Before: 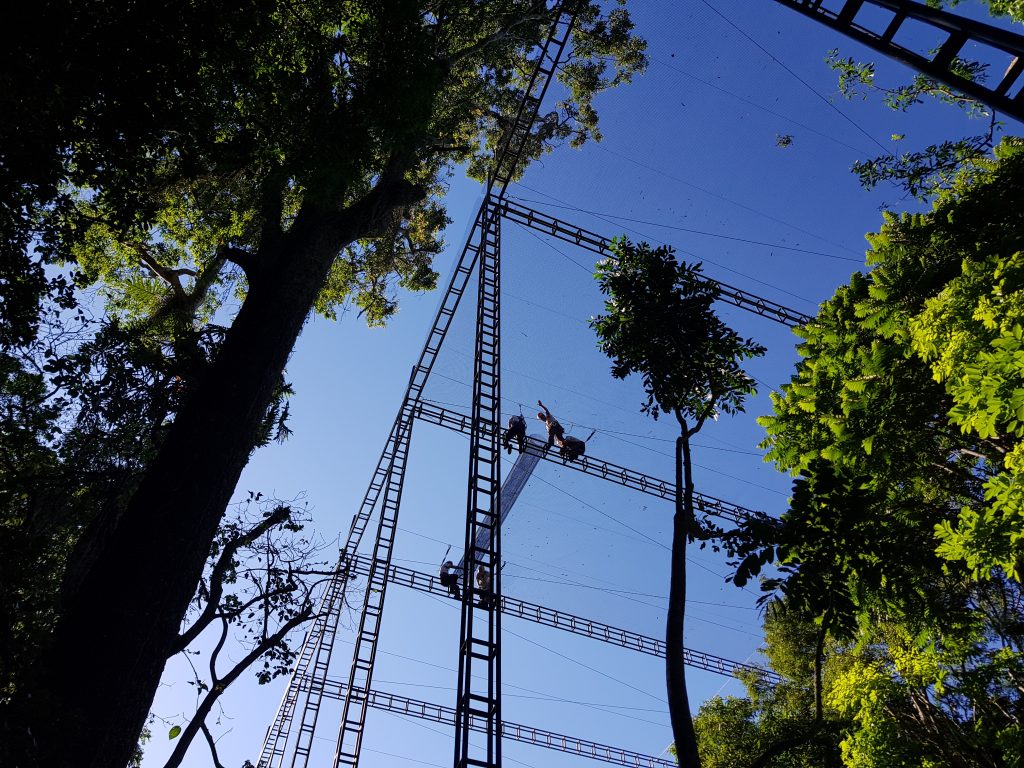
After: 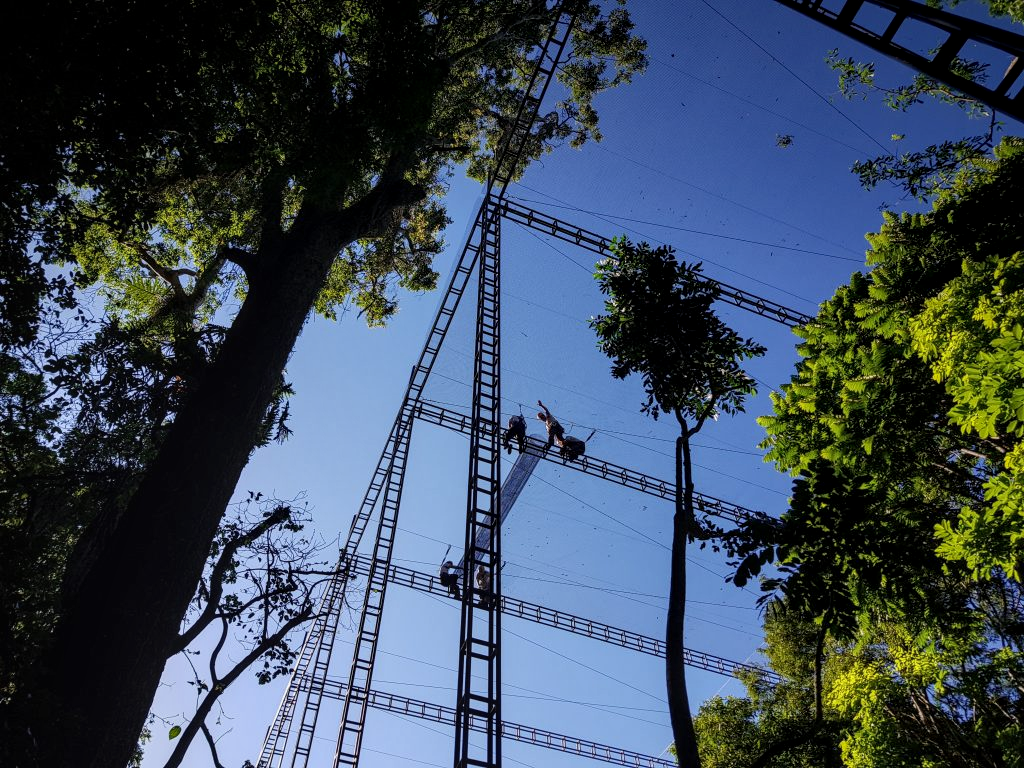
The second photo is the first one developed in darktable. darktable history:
local contrast: on, module defaults
vignetting: fall-off start 97.52%, fall-off radius 100%, brightness -0.574, saturation 0, center (-0.027, 0.404), width/height ratio 1.368, unbound false
